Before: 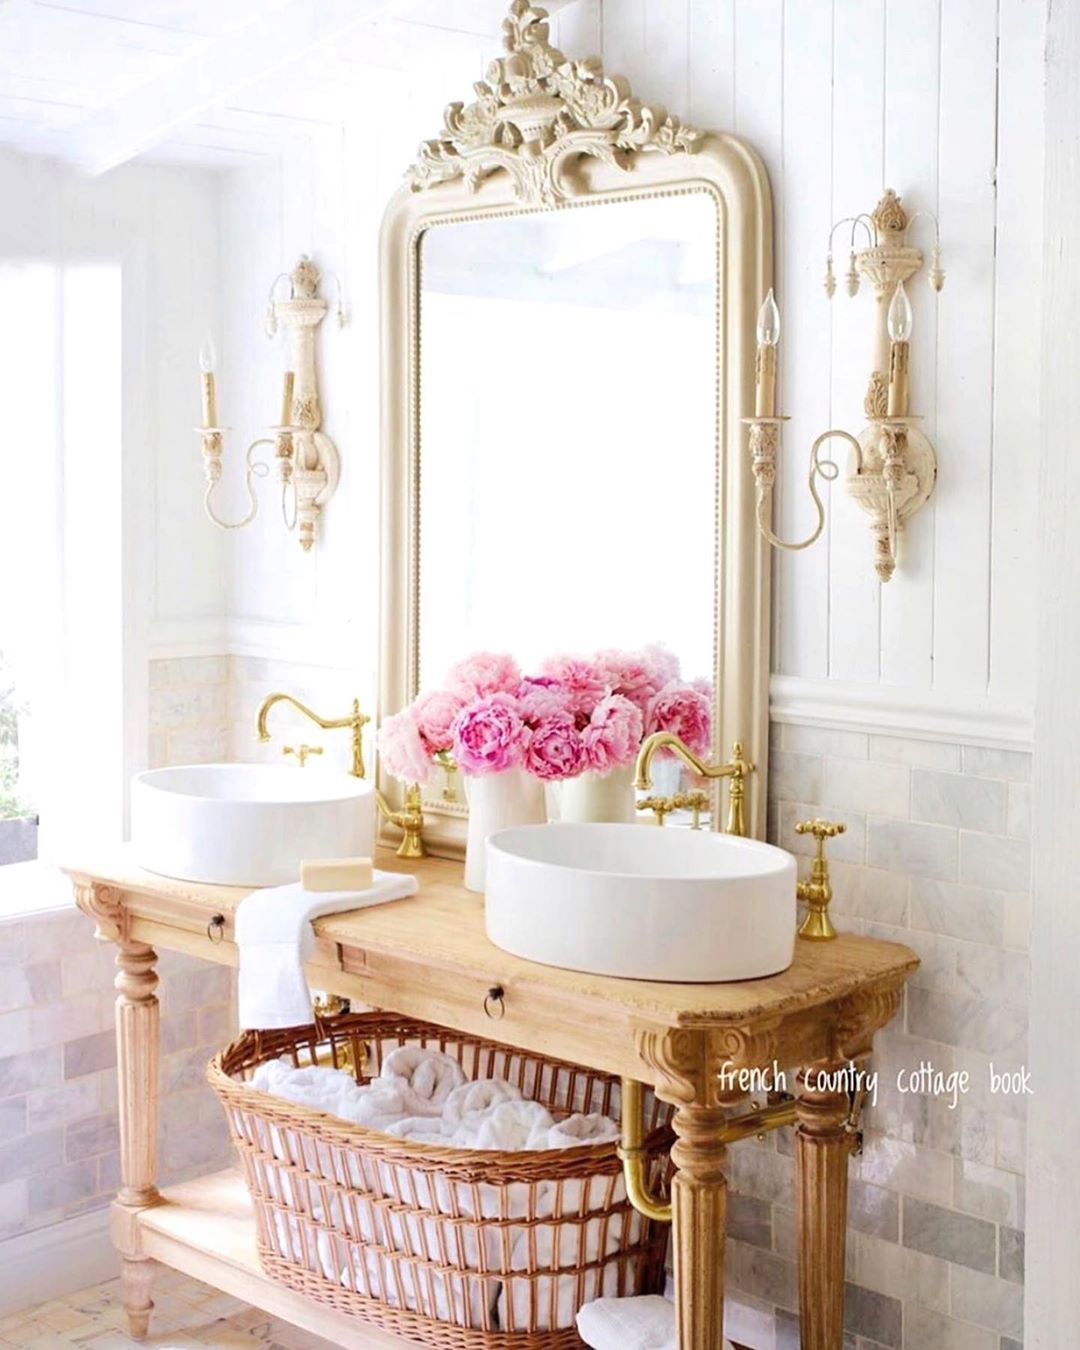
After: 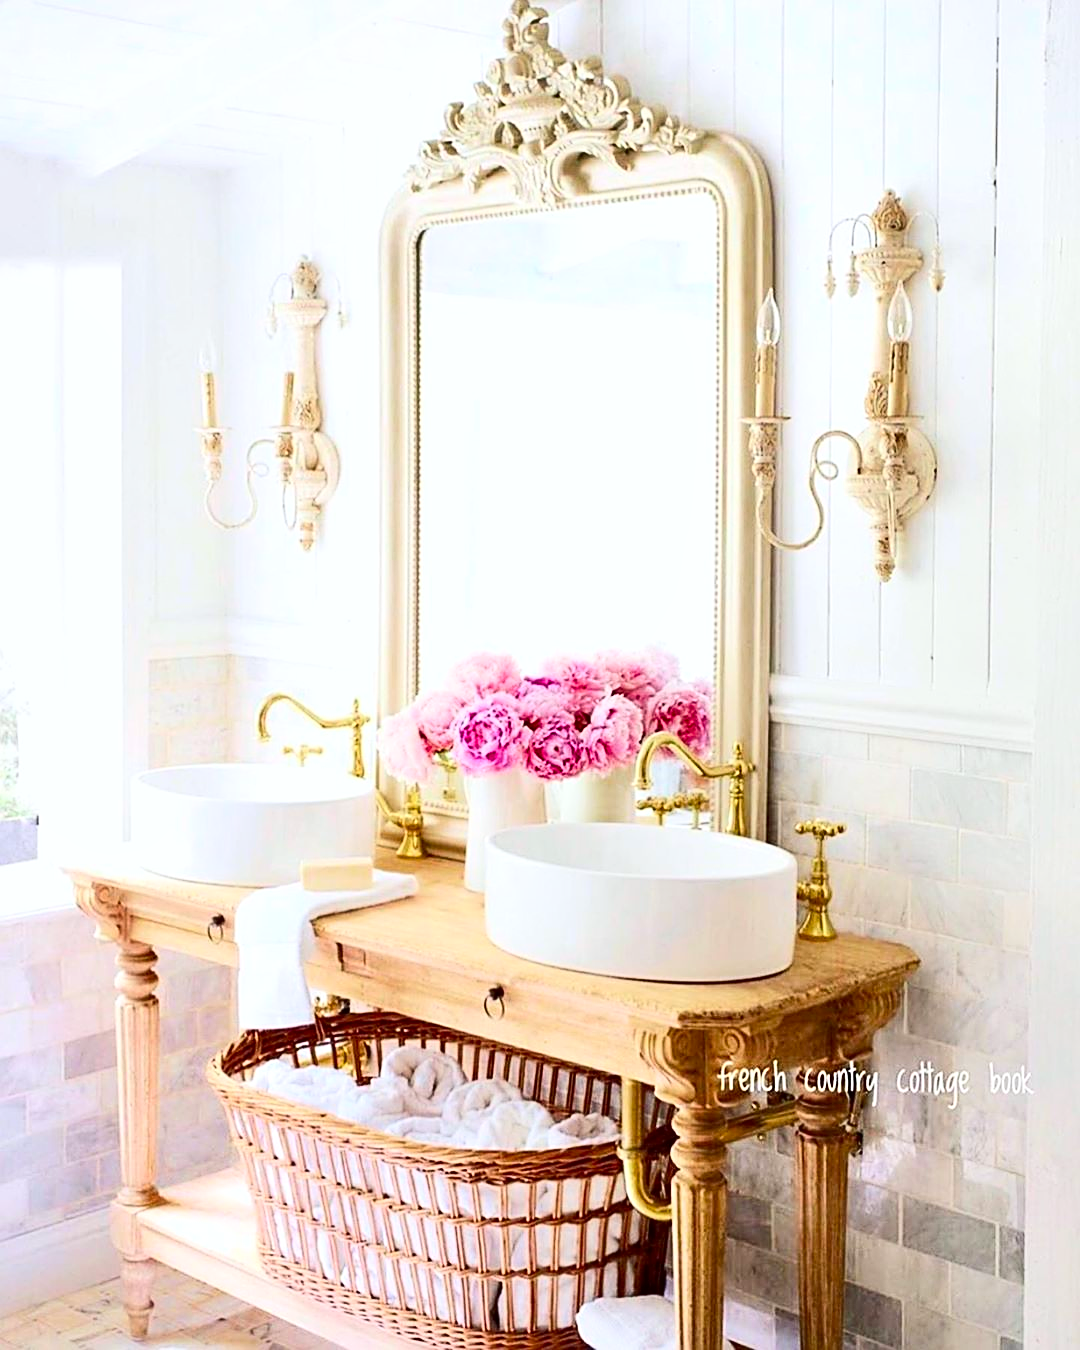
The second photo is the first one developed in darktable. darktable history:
contrast brightness saturation: contrast 0.23, brightness 0.1, saturation 0.29
contrast equalizer: octaves 7, y [[0.524 ×6], [0.512 ×6], [0.379 ×6], [0 ×6], [0 ×6]]
white balance: red 0.986, blue 1.01
sharpen: on, module defaults
